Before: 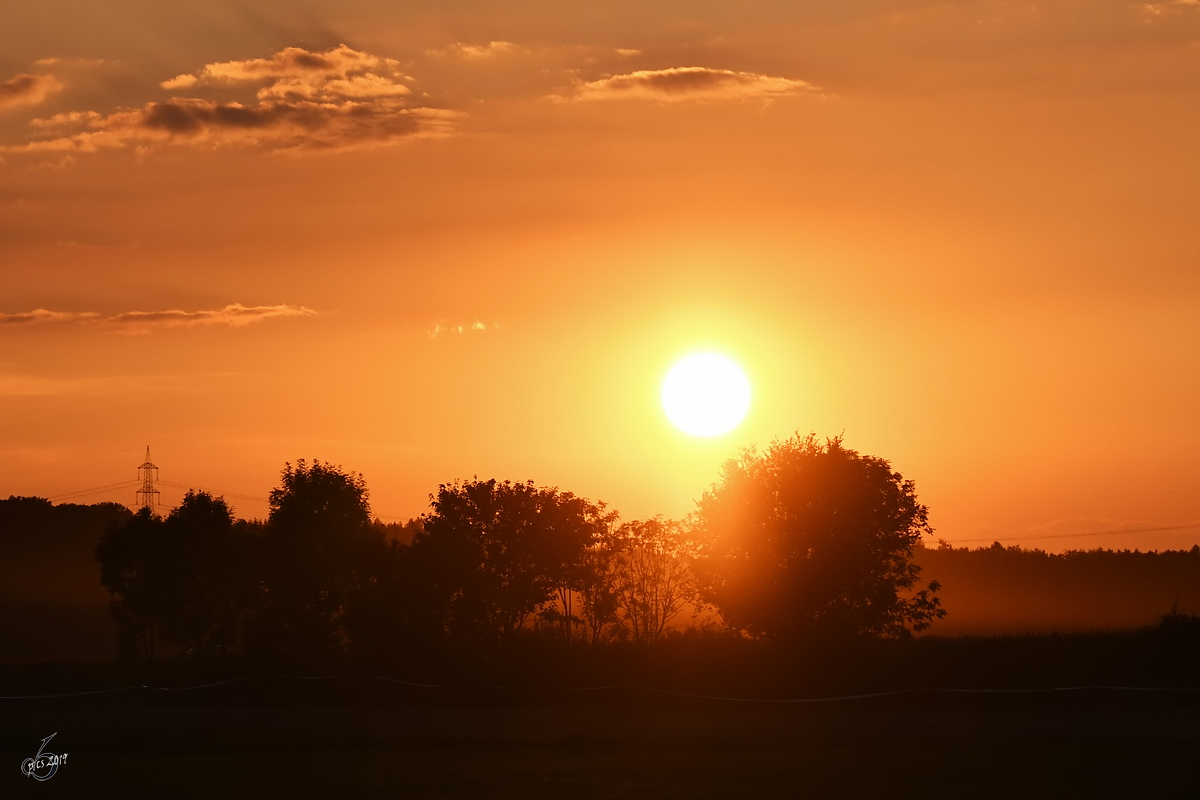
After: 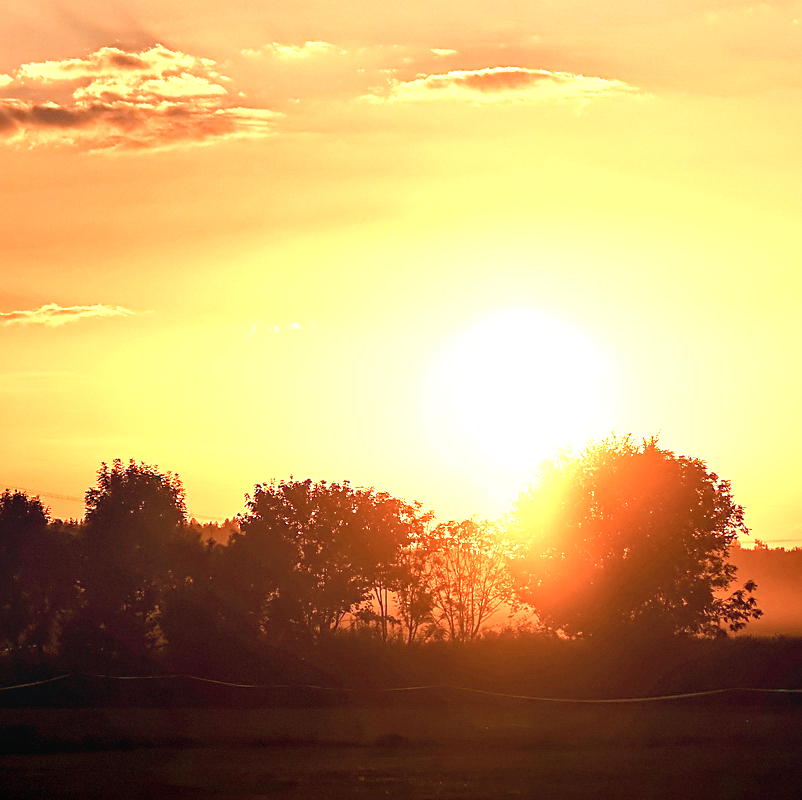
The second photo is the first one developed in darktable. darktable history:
crop: left 15.375%, right 17.733%
local contrast: on, module defaults
exposure: black level correction 0.001, exposure 1.646 EV, compensate highlight preservation false
color correction: highlights a* -11.45, highlights b* -15.21
color balance rgb: highlights gain › chroma 0.134%, highlights gain › hue 332.31°, global offset › luminance -0.854%, perceptual saturation grading › global saturation 0.651%, perceptual brilliance grading › highlights 9.432%, perceptual brilliance grading › mid-tones 5.31%, global vibrance -16.299%, contrast -5.67%
sharpen: on, module defaults
